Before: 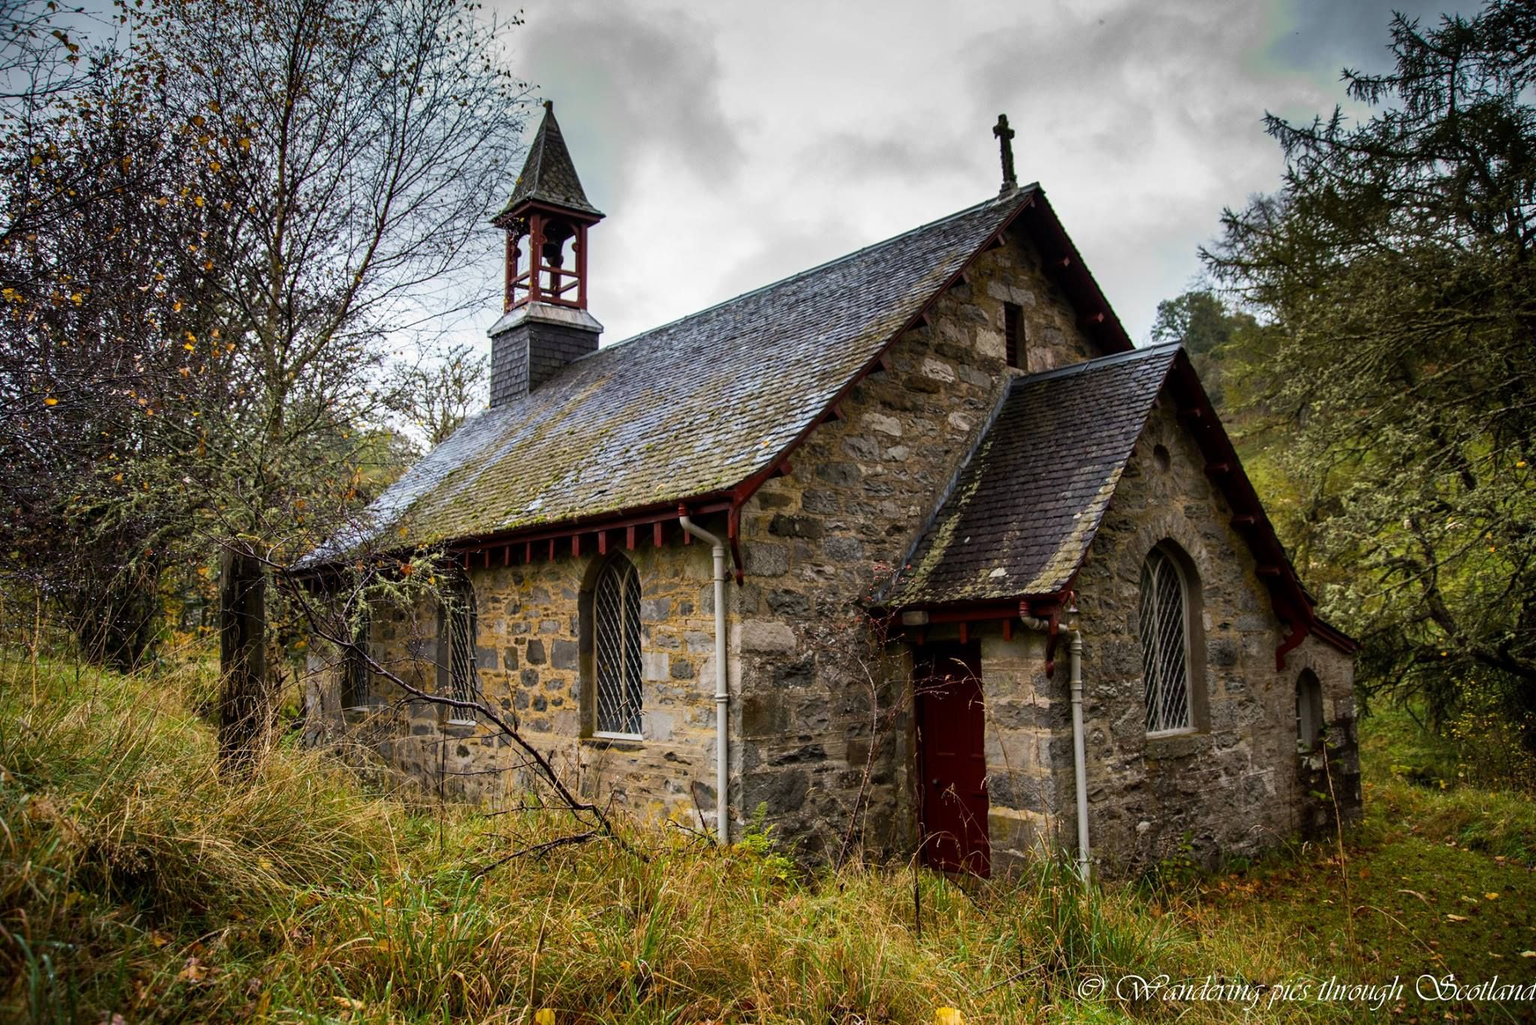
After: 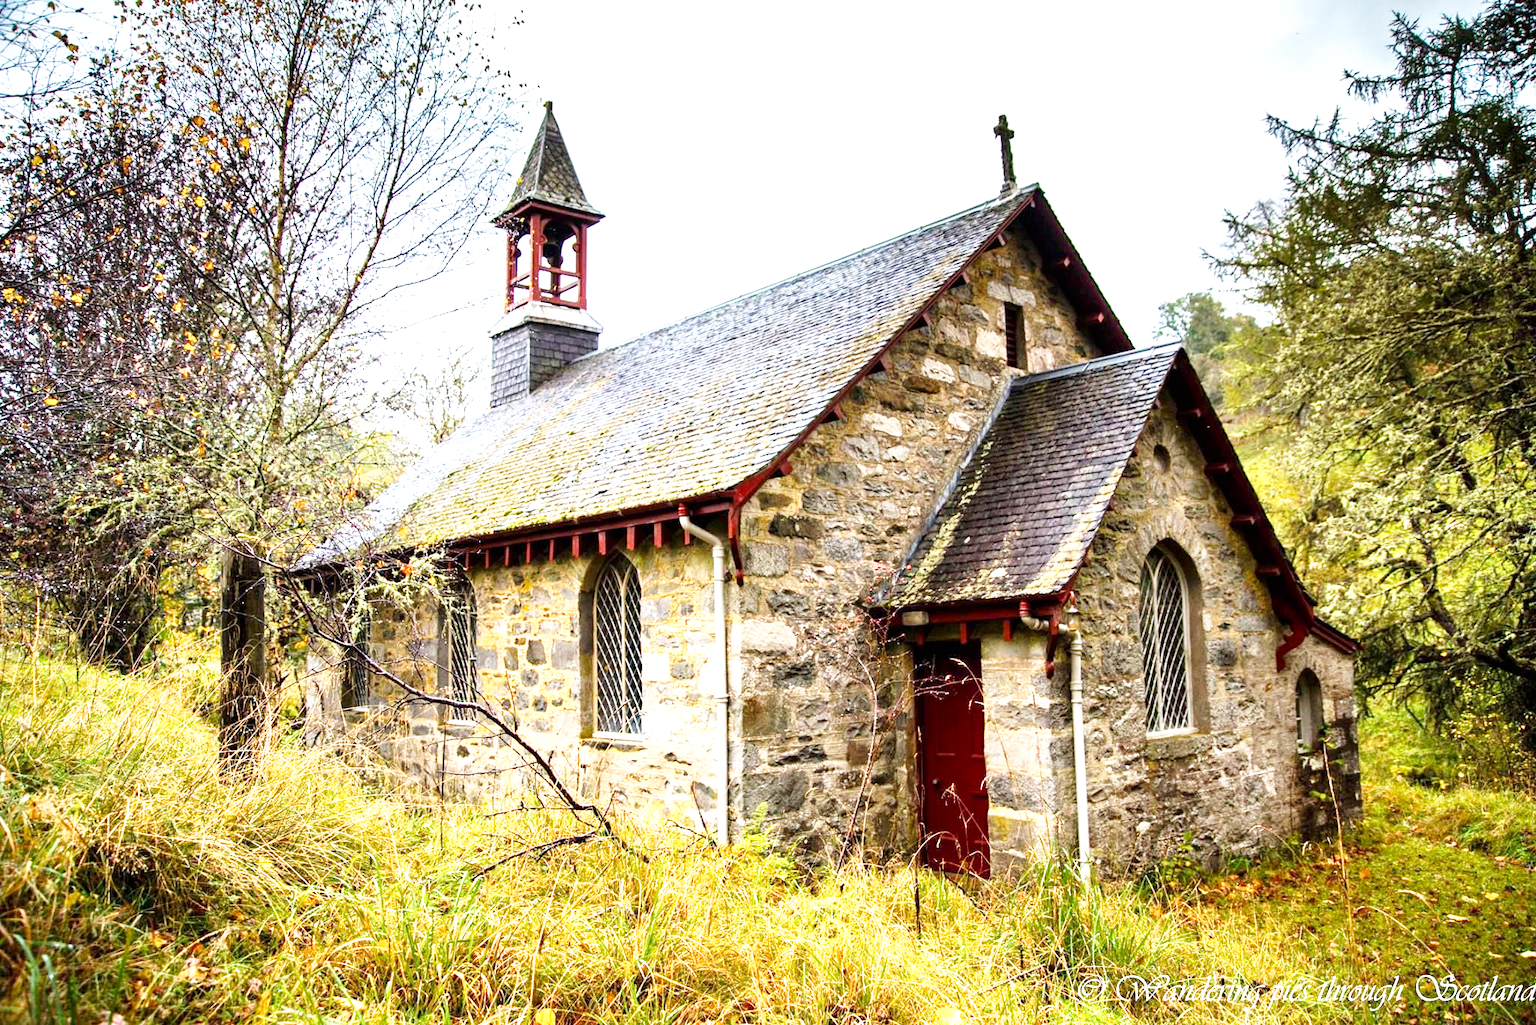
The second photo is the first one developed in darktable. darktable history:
base curve: curves: ch0 [(0, 0) (0.005, 0.002) (0.15, 0.3) (0.4, 0.7) (0.75, 0.95) (1, 1)], preserve colors none
exposure: black level correction 0, exposure 1.632 EV, compensate highlight preservation false
